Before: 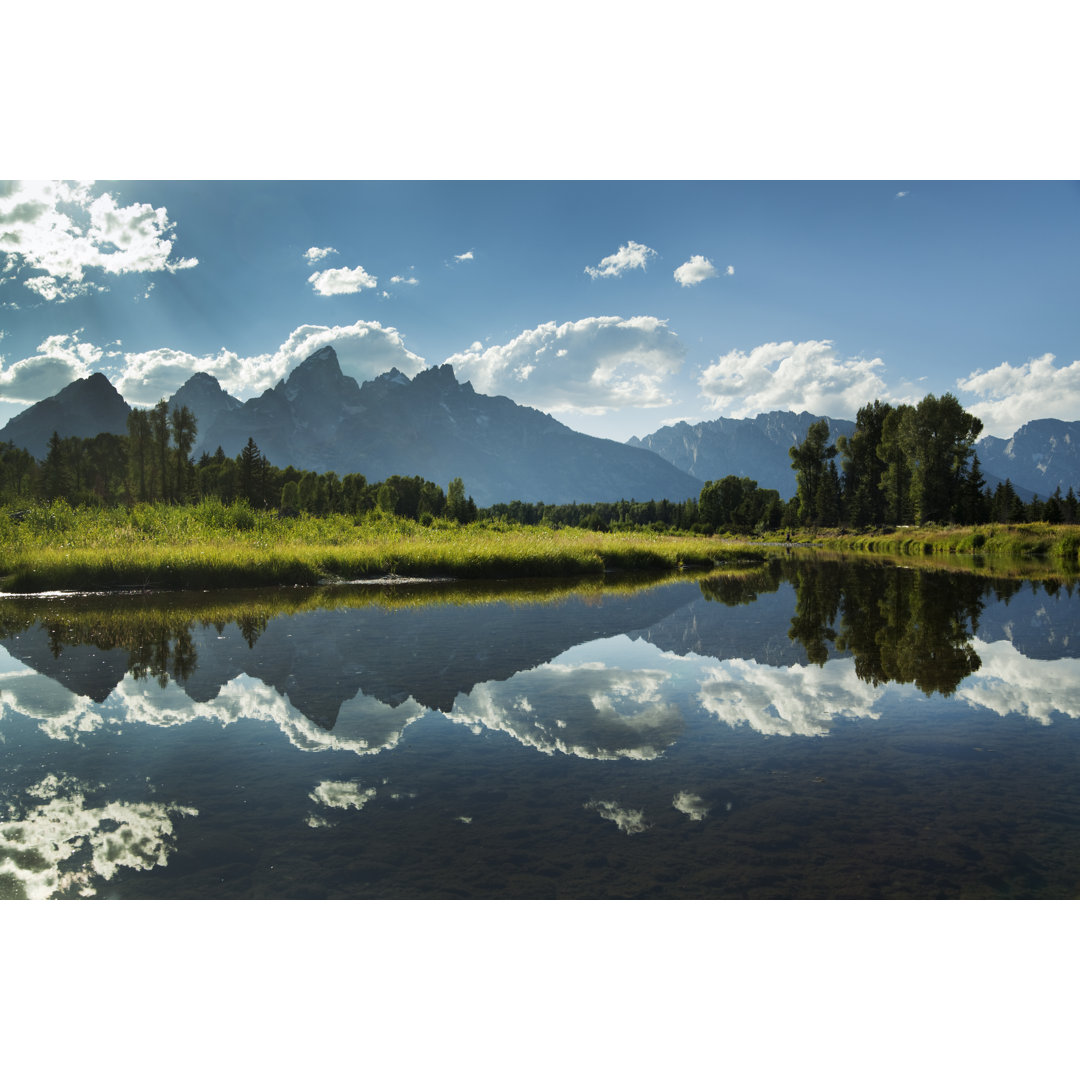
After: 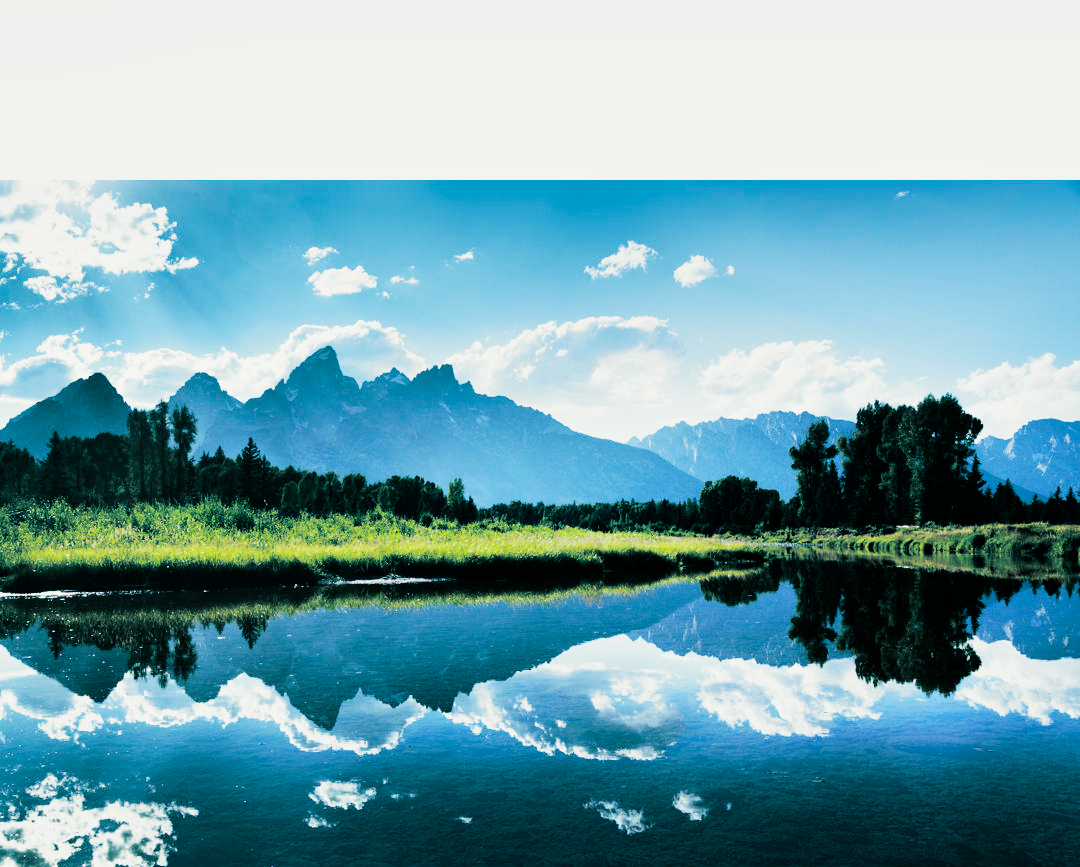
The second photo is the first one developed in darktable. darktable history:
exposure: black level correction 0, exposure 0.68 EV, compensate exposure bias true, compensate highlight preservation false
sigmoid: contrast 1.8, skew -0.2, preserve hue 0%, red attenuation 0.1, red rotation 0.035, green attenuation 0.1, green rotation -0.017, blue attenuation 0.15, blue rotation -0.052, base primaries Rec2020
split-toning: shadows › hue 186.43°, highlights › hue 49.29°, compress 30.29%
white balance: red 0.871, blue 1.249
shadows and highlights: low approximation 0.01, soften with gaussian
crop: bottom 19.644%
tone equalizer: -8 EV -0.417 EV, -7 EV -0.389 EV, -6 EV -0.333 EV, -5 EV -0.222 EV, -3 EV 0.222 EV, -2 EV 0.333 EV, -1 EV 0.389 EV, +0 EV 0.417 EV, edges refinement/feathering 500, mask exposure compensation -1.25 EV, preserve details no
